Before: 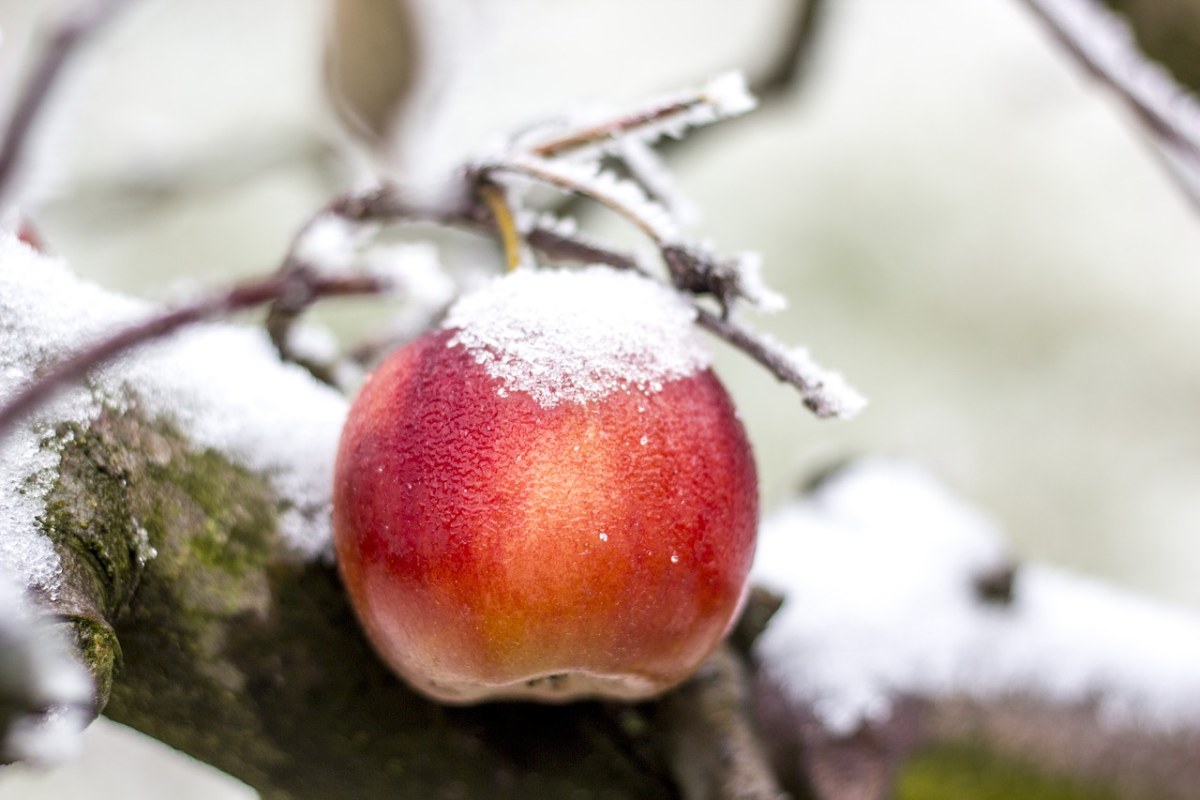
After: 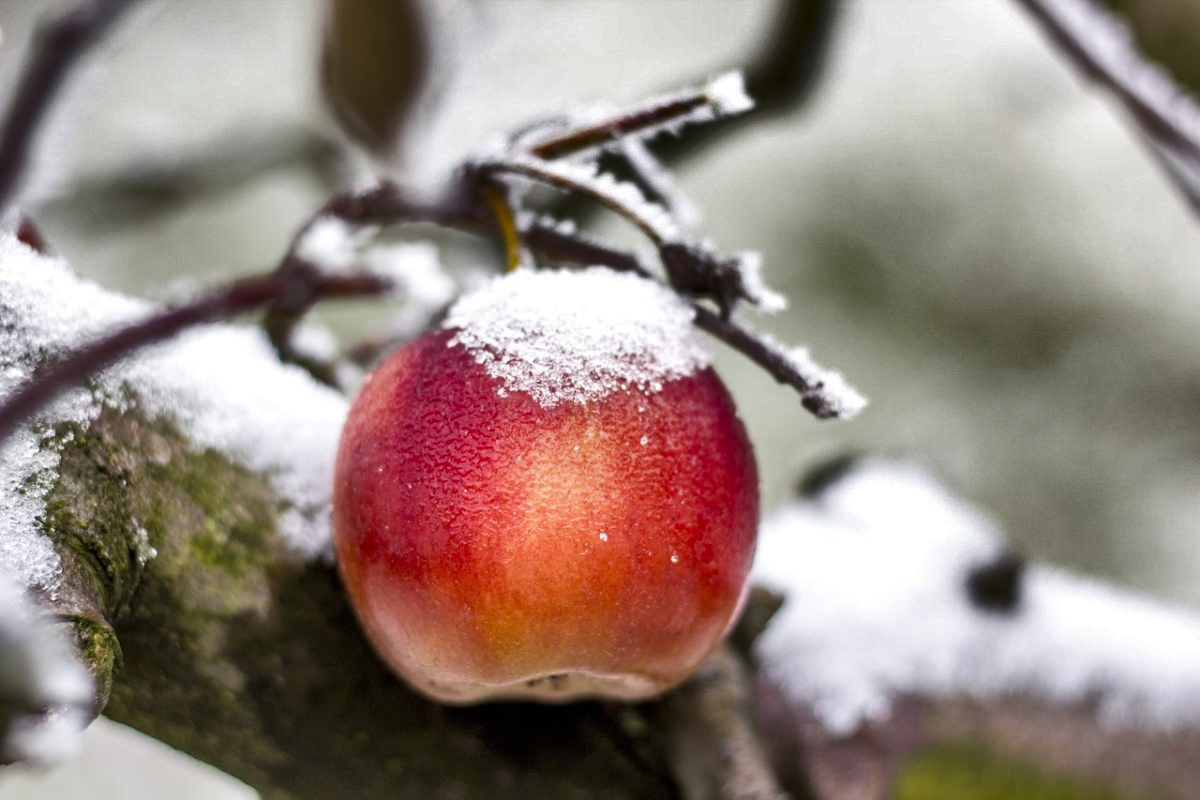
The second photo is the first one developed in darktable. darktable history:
shadows and highlights: shadows 20.9, highlights -82.75, soften with gaussian
